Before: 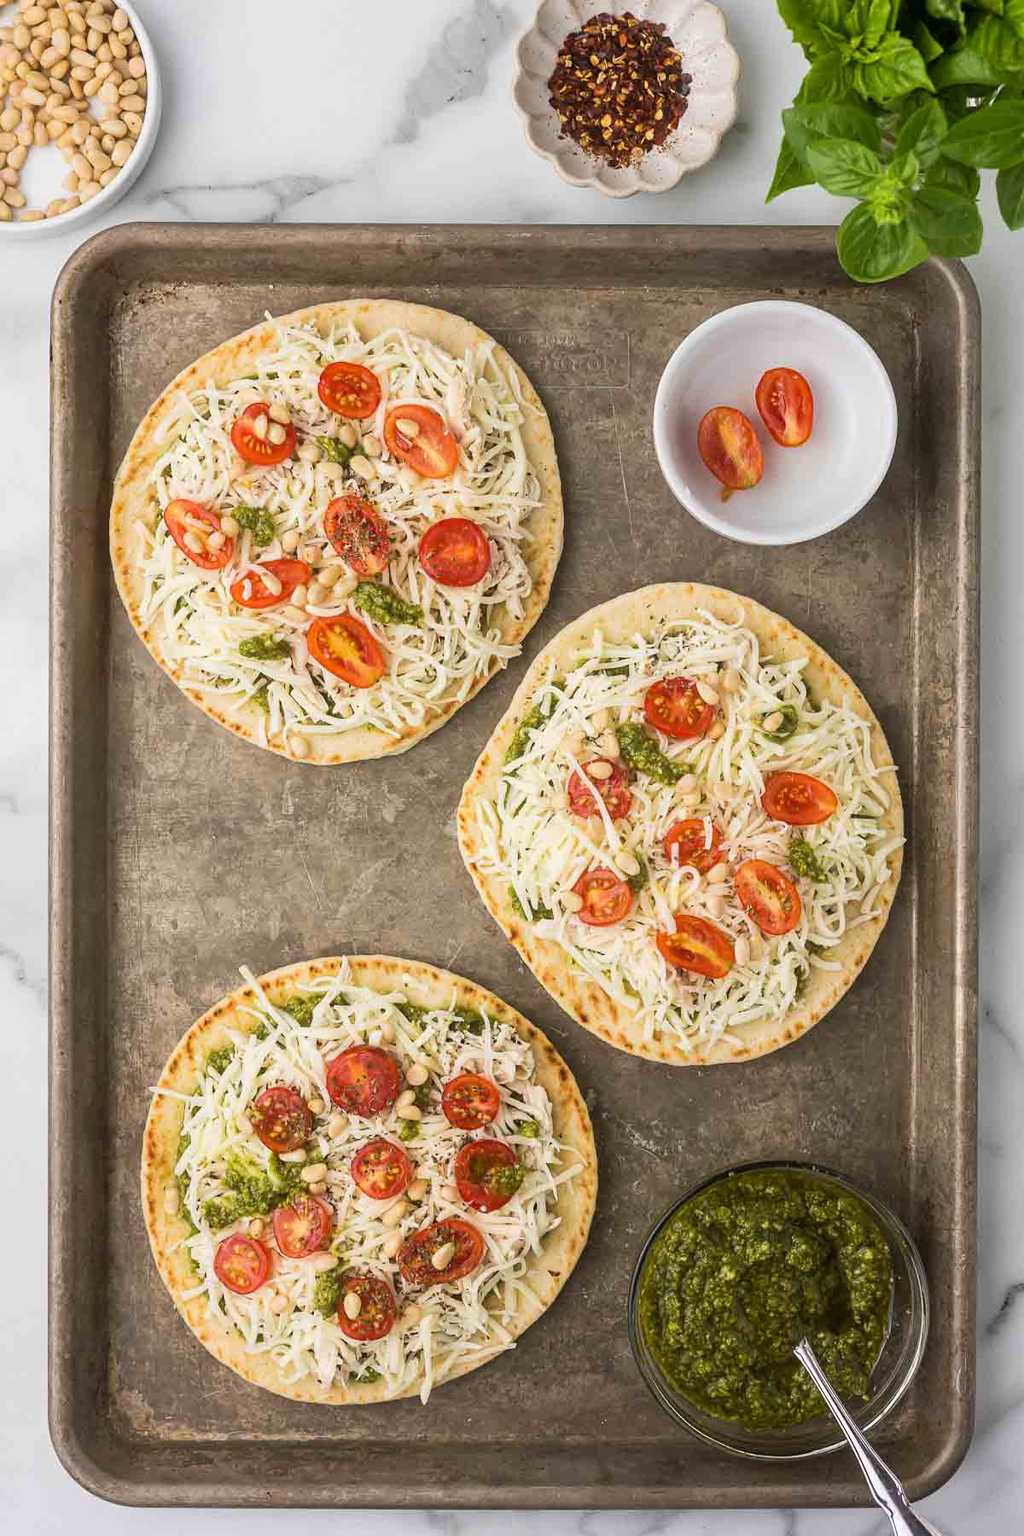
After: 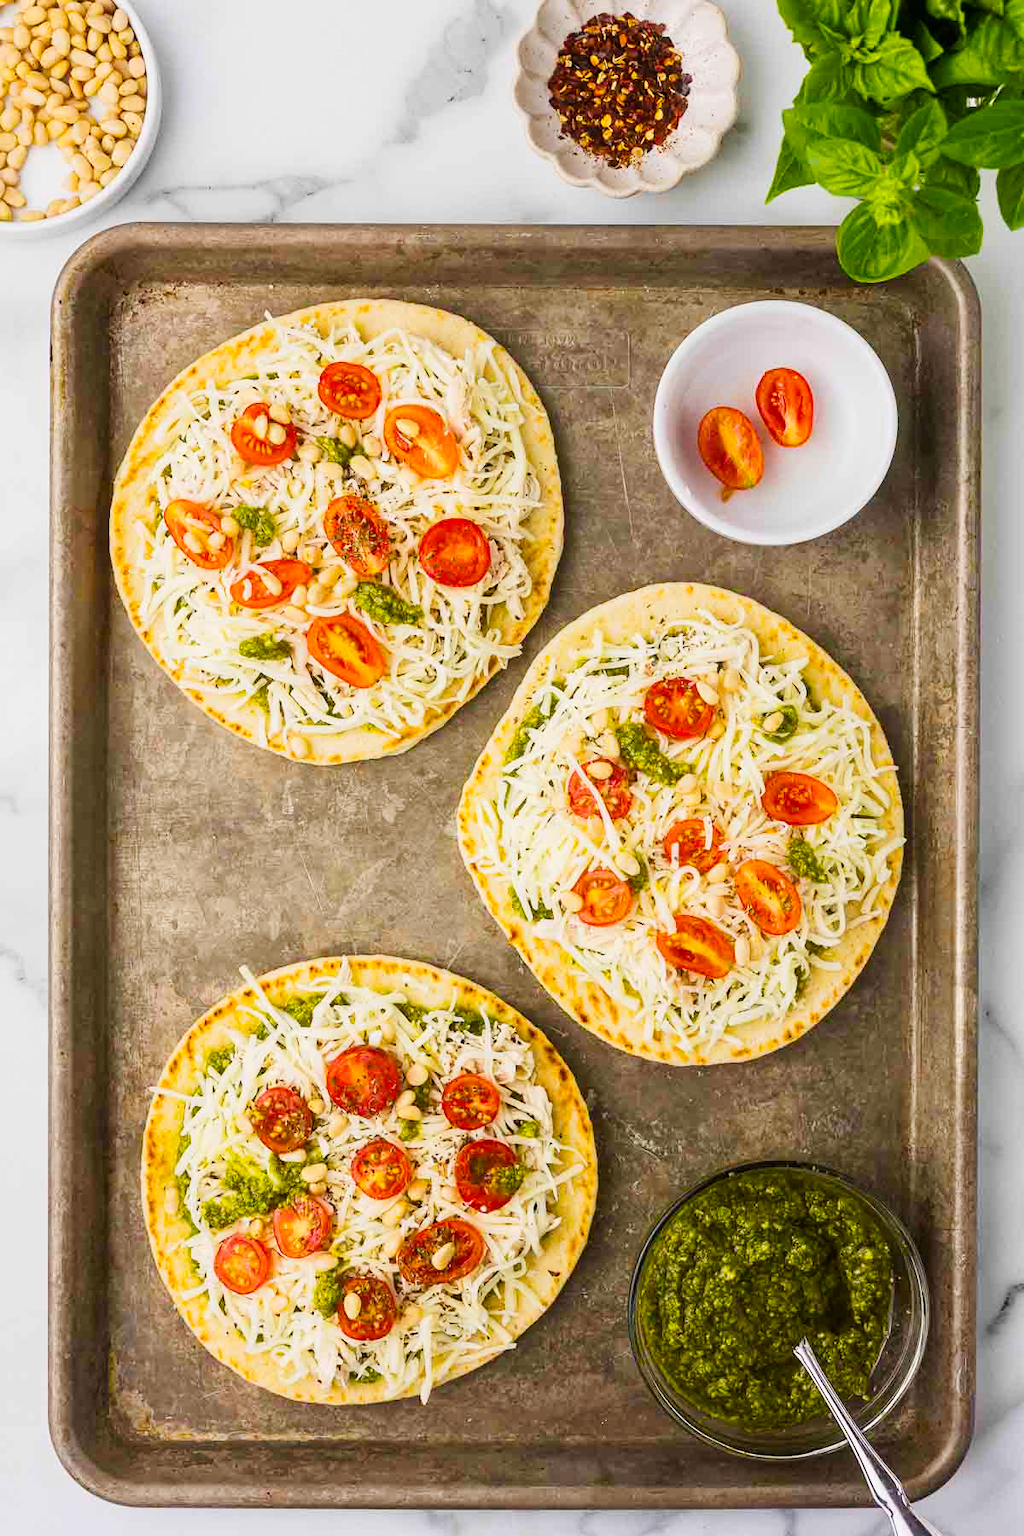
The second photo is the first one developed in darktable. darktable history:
color balance rgb: highlights gain › chroma 0.164%, highlights gain › hue 332.49°, linear chroma grading › global chroma 25.068%, perceptual saturation grading › global saturation 0.773%, global vibrance 20%
tone curve: curves: ch0 [(0, 0) (0.071, 0.047) (0.266, 0.26) (0.491, 0.552) (0.753, 0.818) (1, 0.983)]; ch1 [(0, 0) (0.346, 0.307) (0.408, 0.369) (0.463, 0.443) (0.482, 0.493) (0.502, 0.5) (0.517, 0.518) (0.546, 0.576) (0.588, 0.643) (0.651, 0.709) (1, 1)]; ch2 [(0, 0) (0.346, 0.34) (0.434, 0.46) (0.485, 0.494) (0.5, 0.494) (0.517, 0.503) (0.535, 0.545) (0.583, 0.624) (0.625, 0.678) (1, 1)], preserve colors none
